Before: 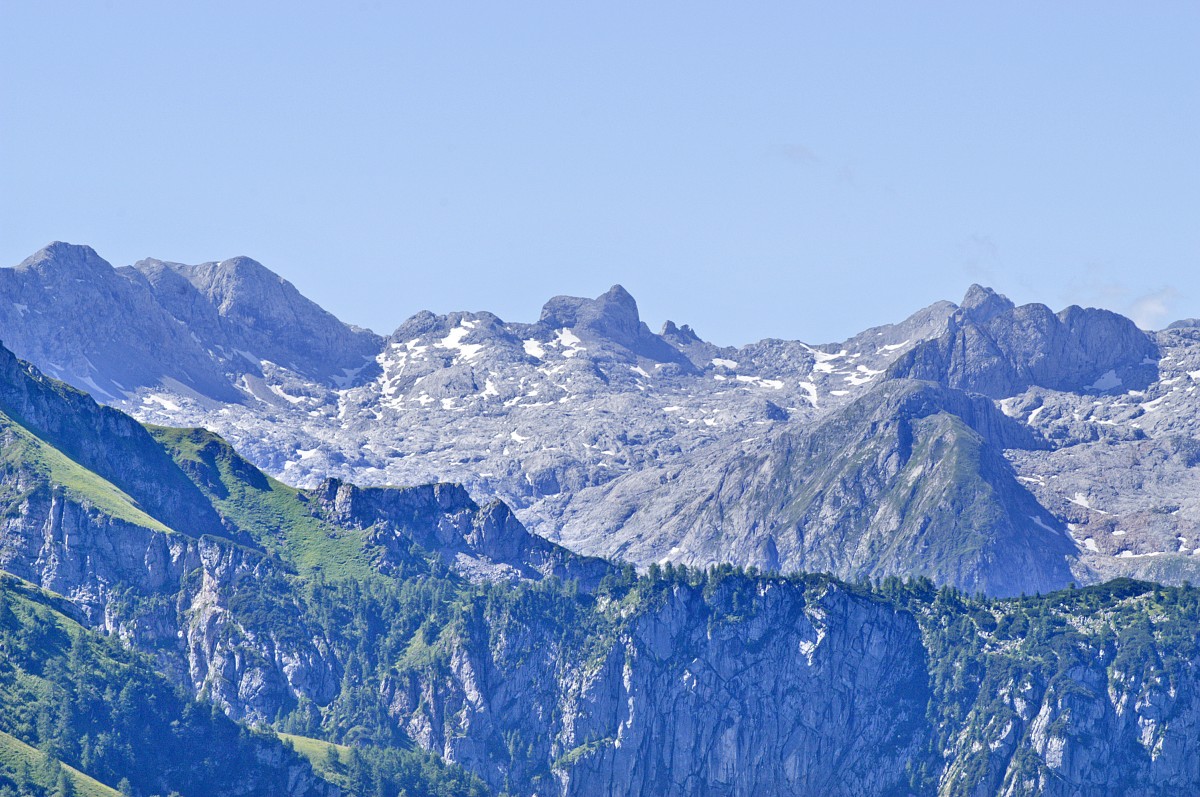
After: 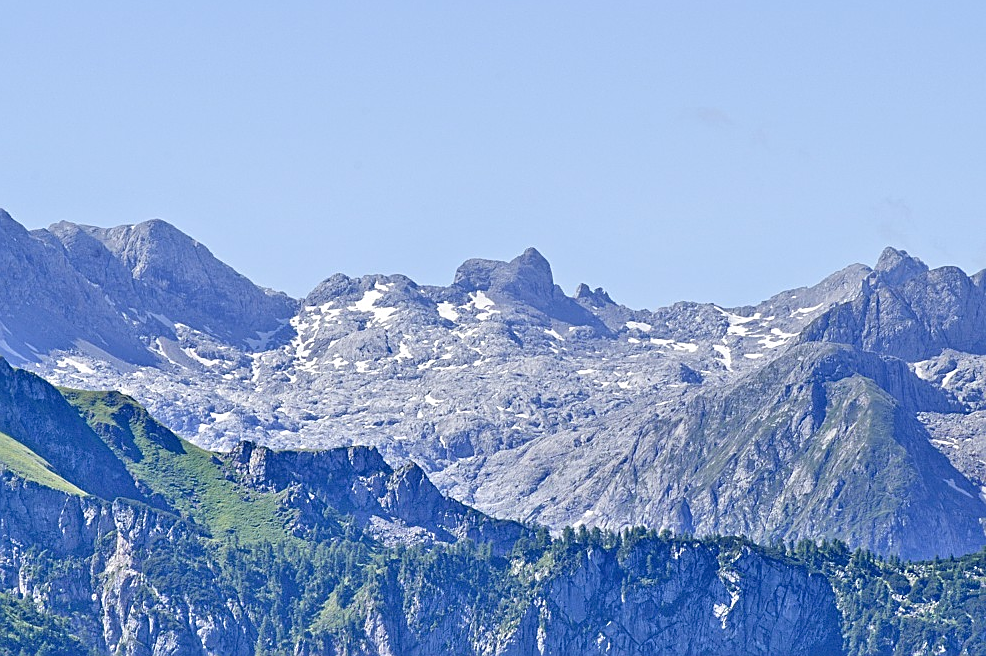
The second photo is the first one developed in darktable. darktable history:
crop and rotate: left 7.222%, top 4.673%, right 10.573%, bottom 12.957%
sharpen: on, module defaults
